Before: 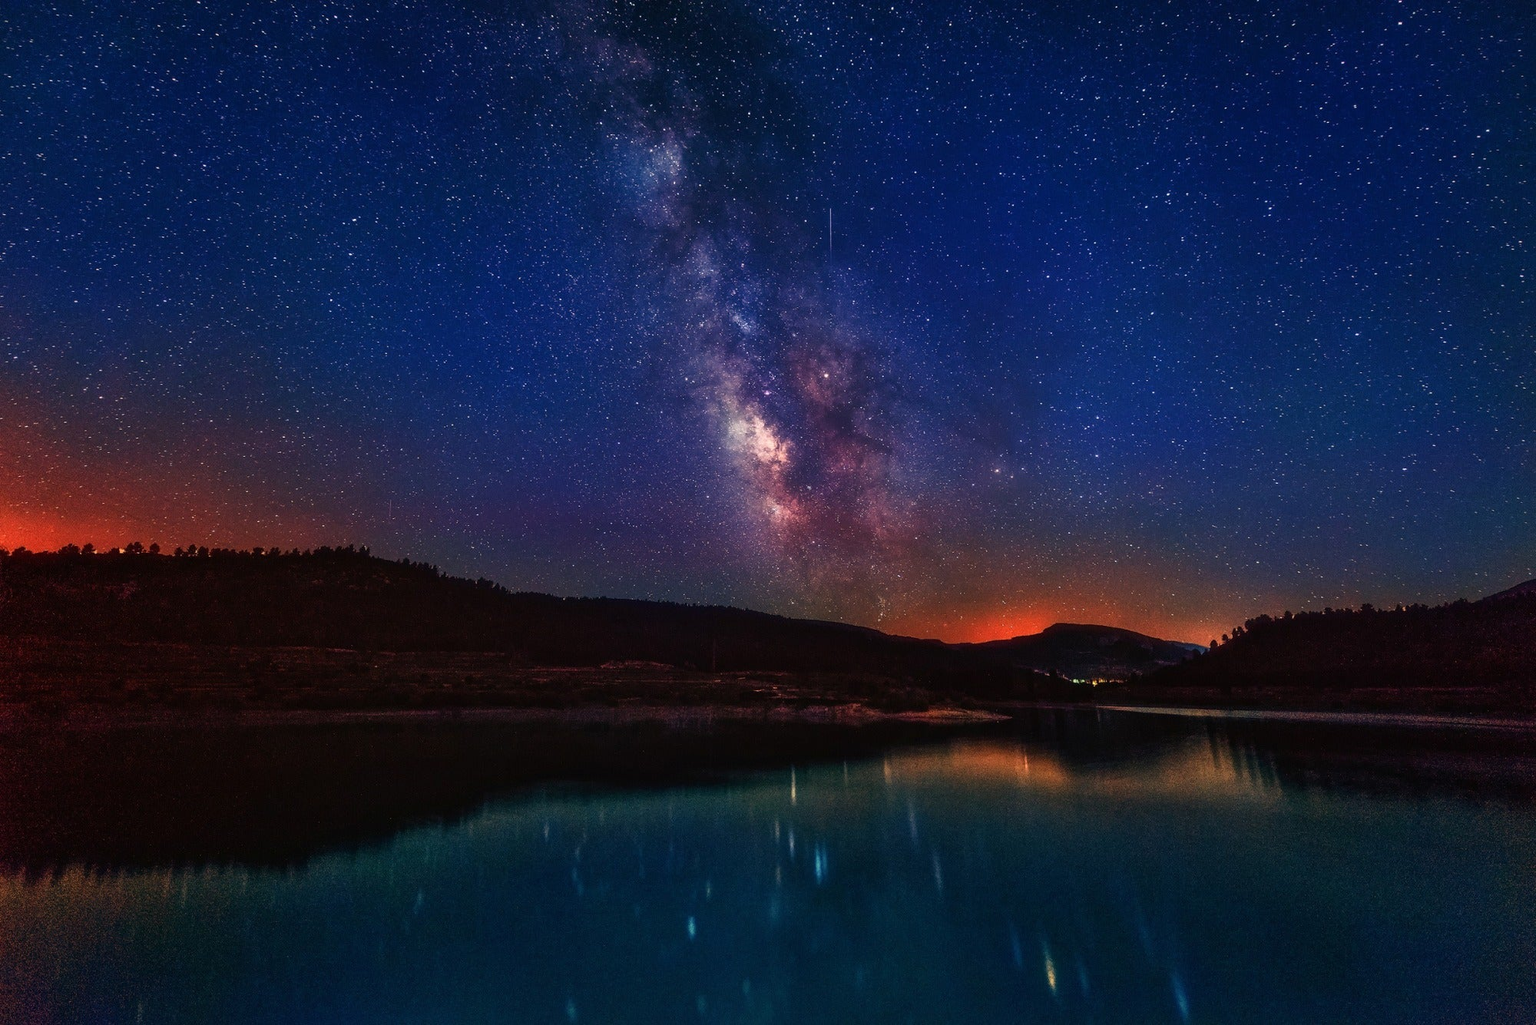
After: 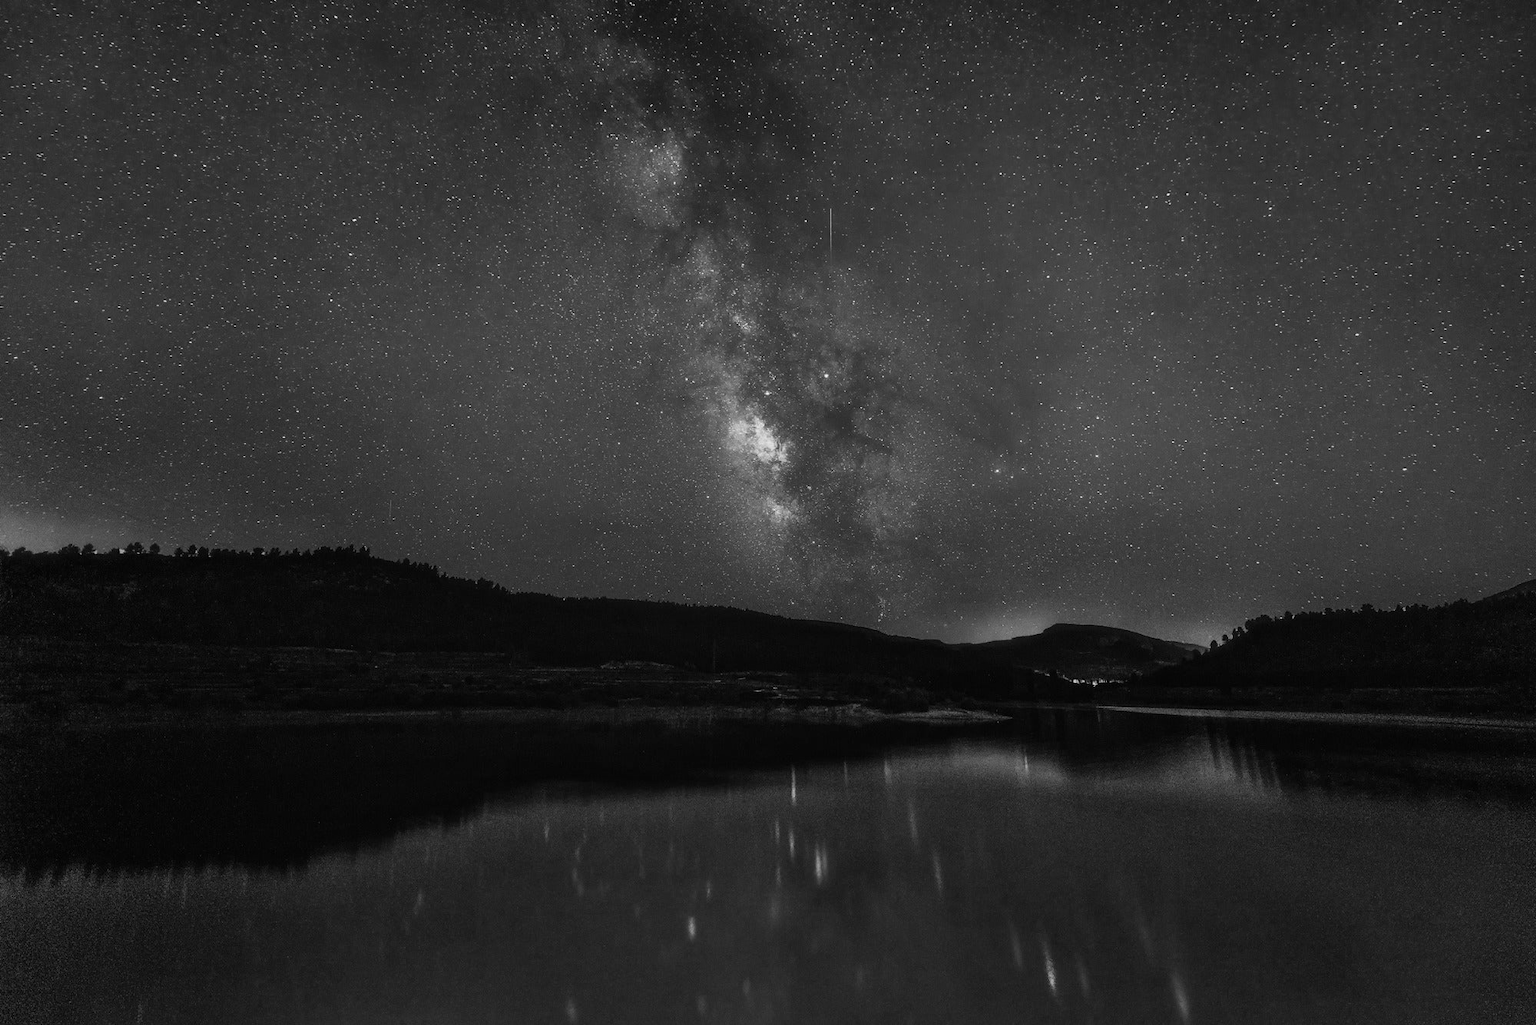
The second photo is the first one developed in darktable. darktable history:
white balance: red 0.954, blue 1.079
color calibration: output gray [0.22, 0.42, 0.37, 0], gray › normalize channels true, illuminant same as pipeline (D50), adaptation XYZ, x 0.346, y 0.359, gamut compression 0
